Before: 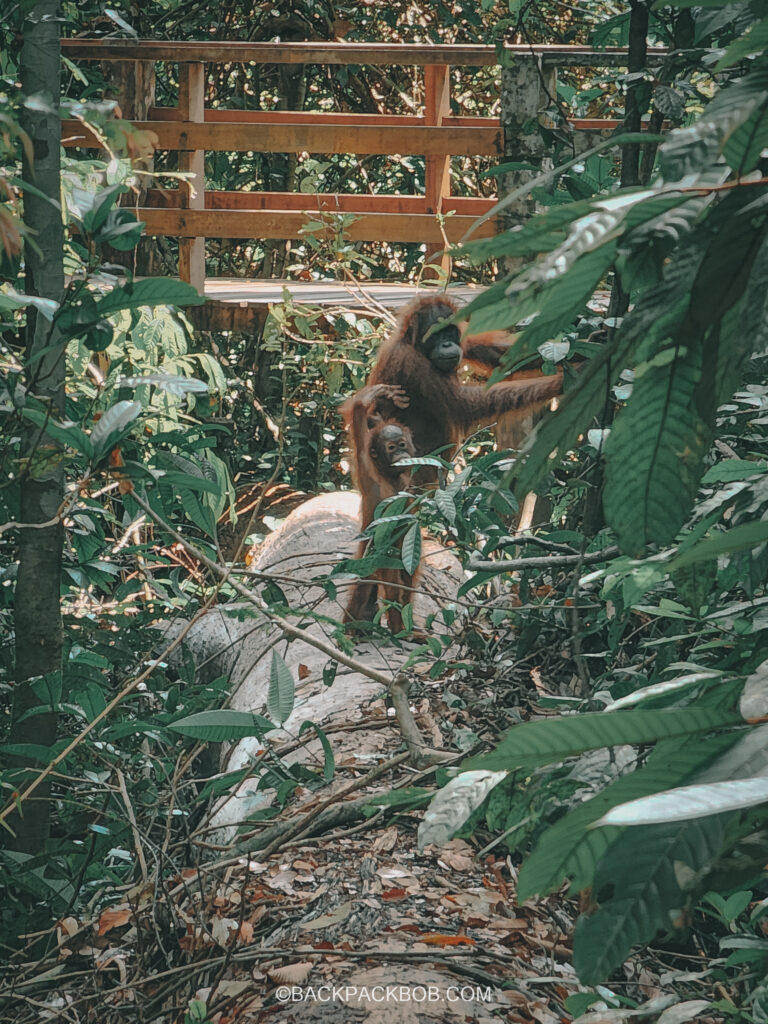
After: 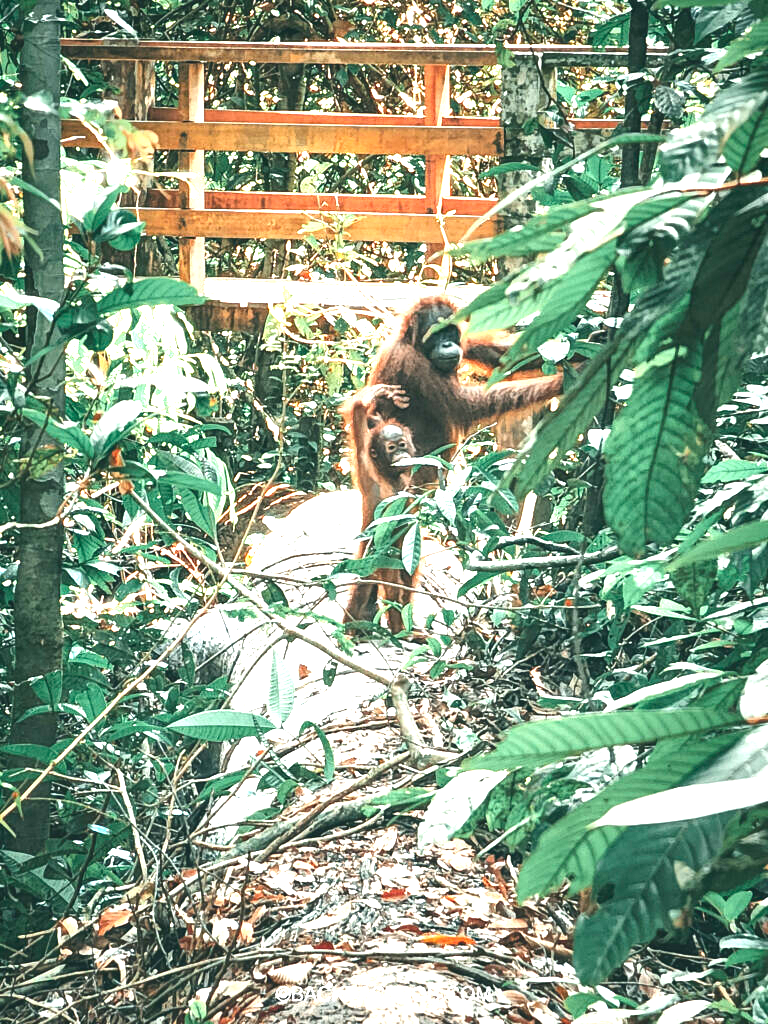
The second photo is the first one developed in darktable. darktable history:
contrast brightness saturation: contrast 0.101, brightness -0.261, saturation 0.147
exposure: exposure 2.282 EV, compensate exposure bias true, compensate highlight preservation false
